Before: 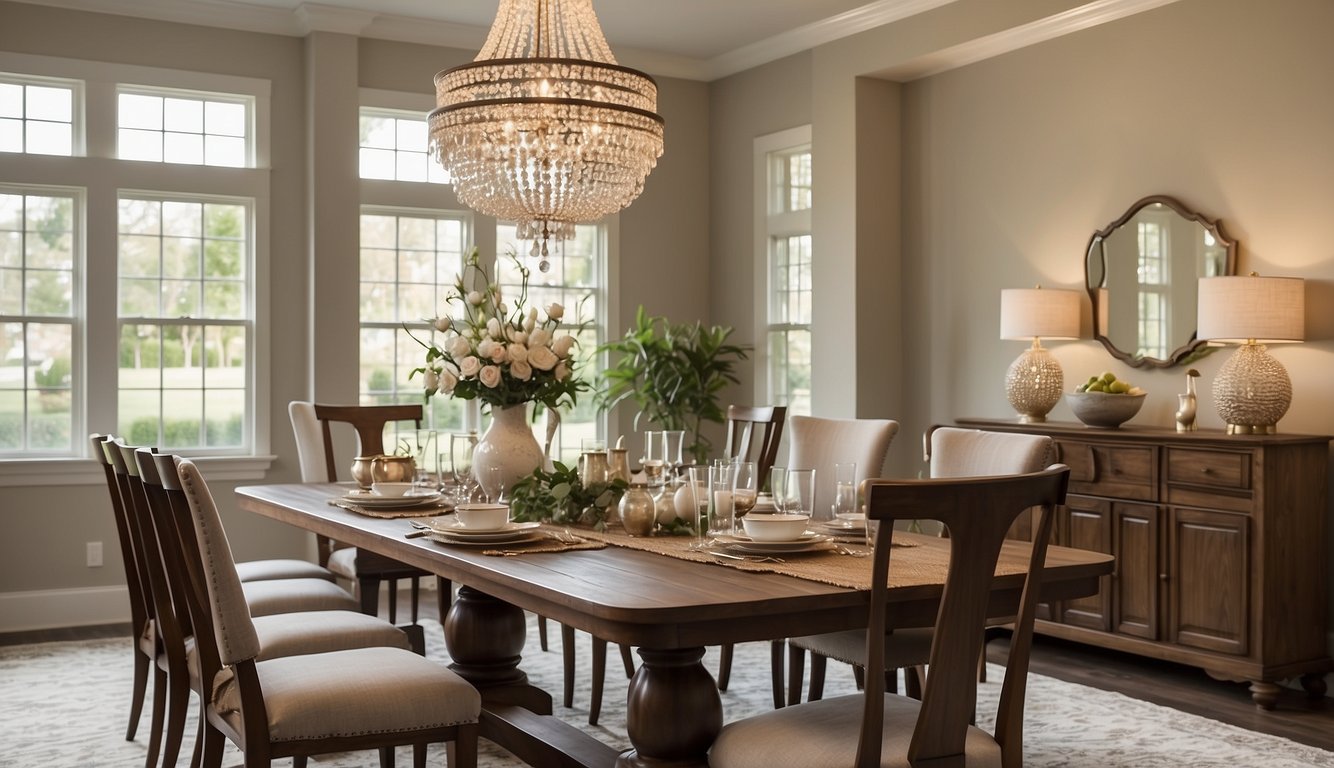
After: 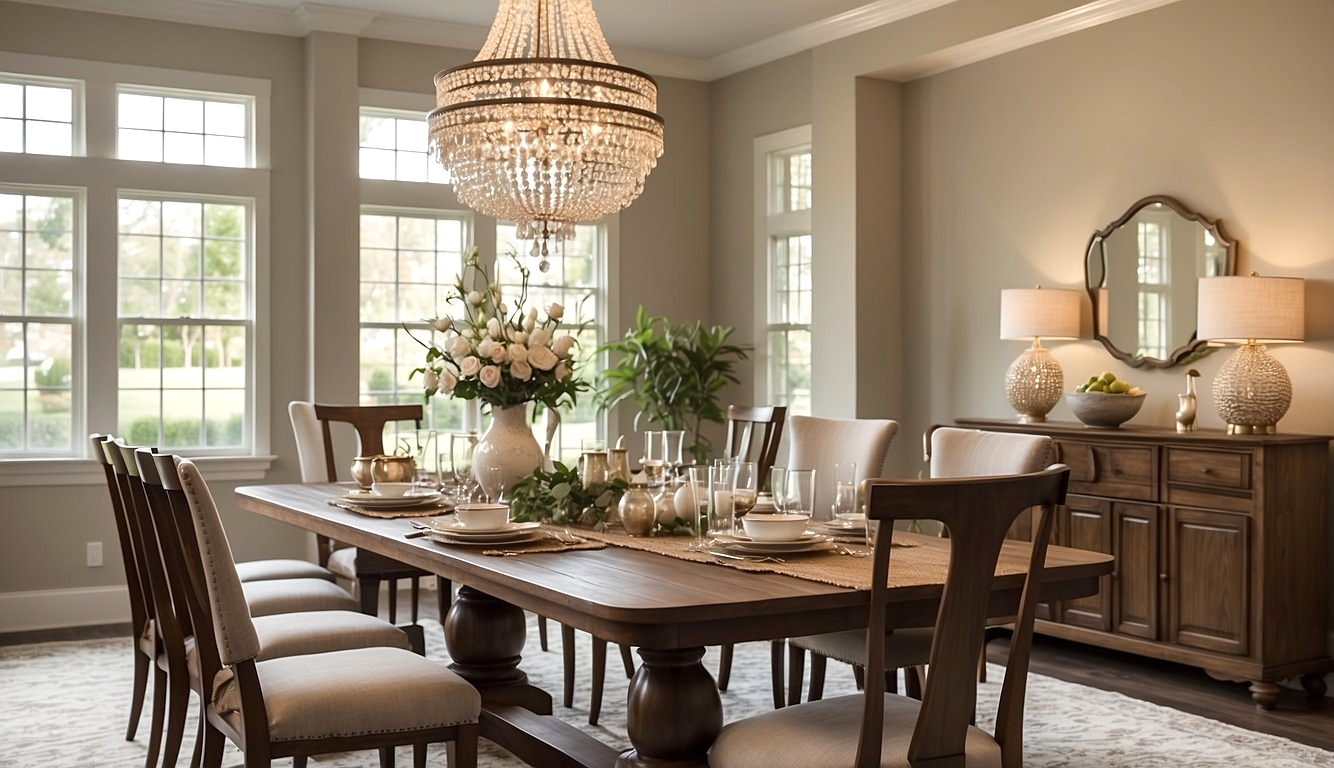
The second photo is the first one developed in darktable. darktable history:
exposure: exposure 0.2 EV, compensate highlight preservation false
sharpen: amount 0.2
